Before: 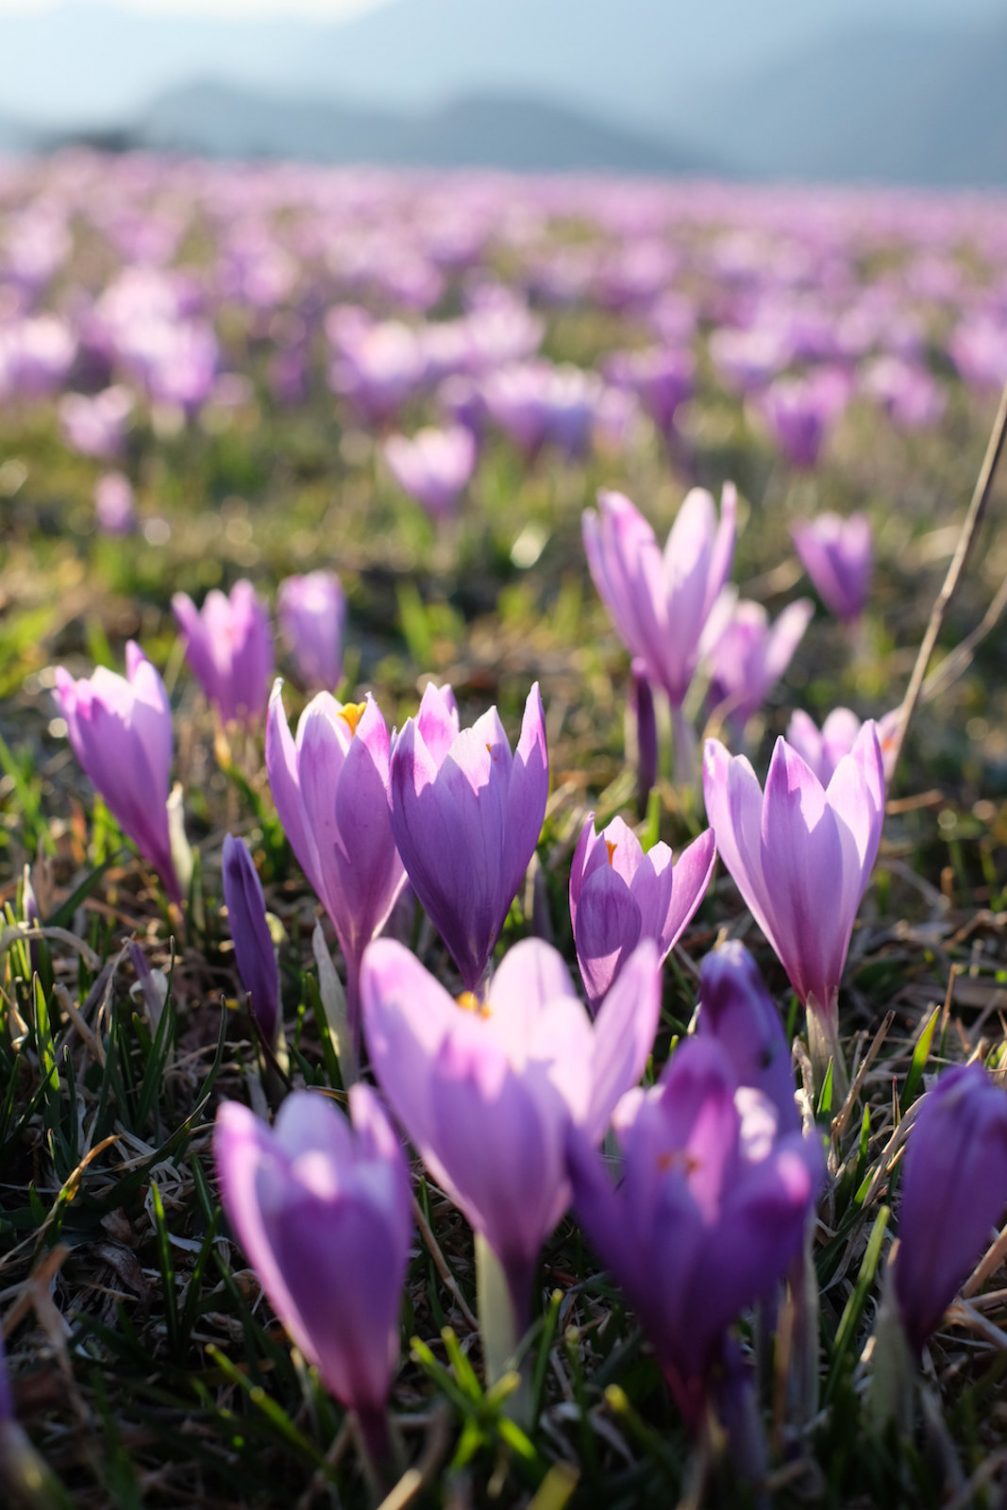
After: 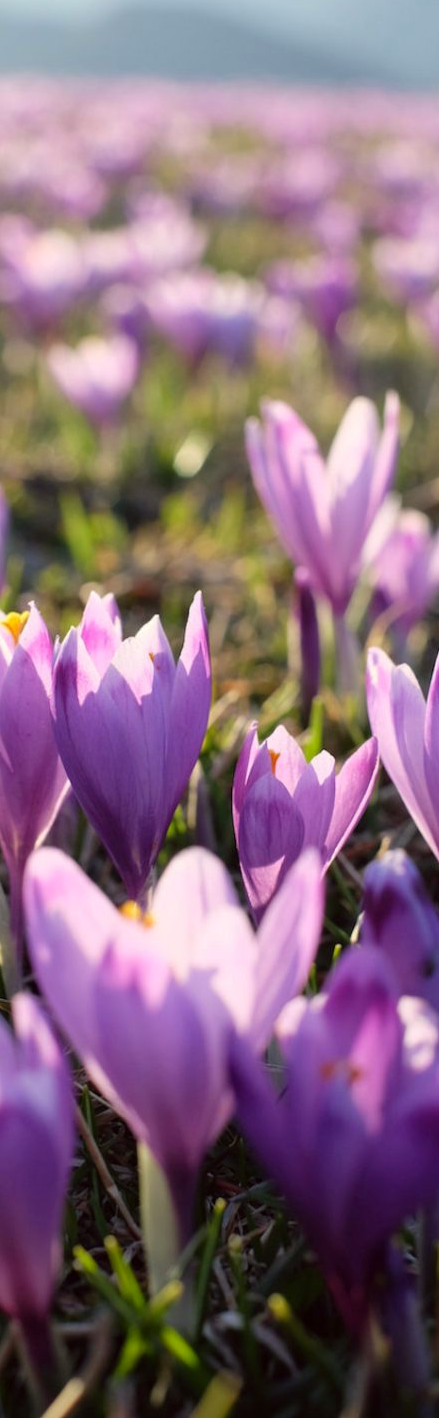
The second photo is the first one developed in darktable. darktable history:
crop: left 33.551%, top 6.039%, right 22.83%
color correction: highlights a* -1.19, highlights b* 4.52, shadows a* 3.69
